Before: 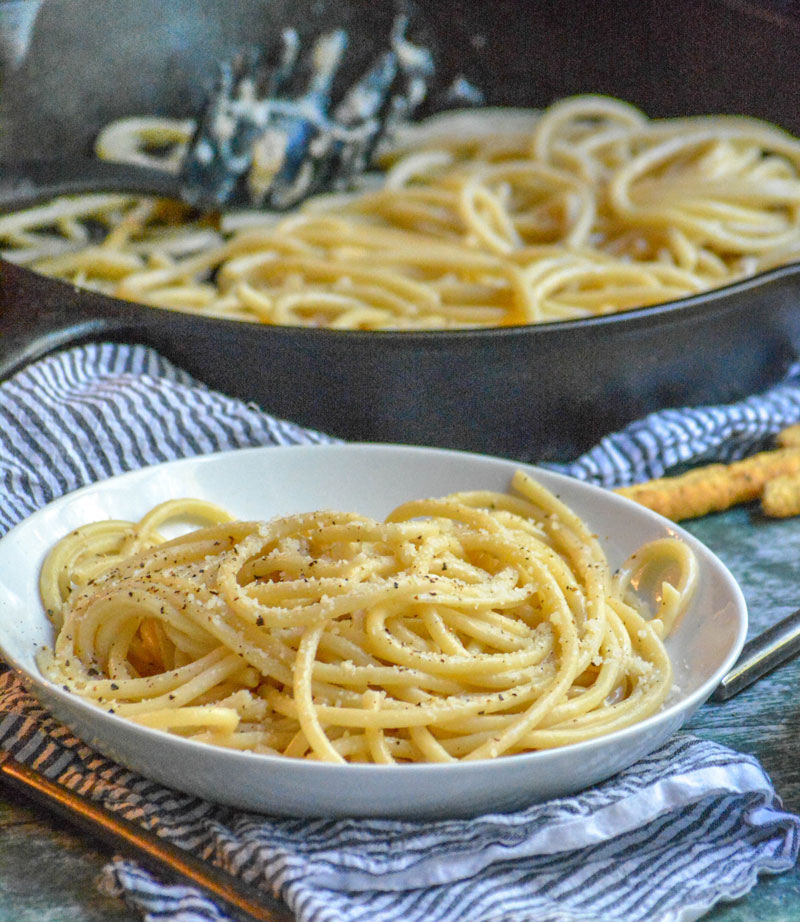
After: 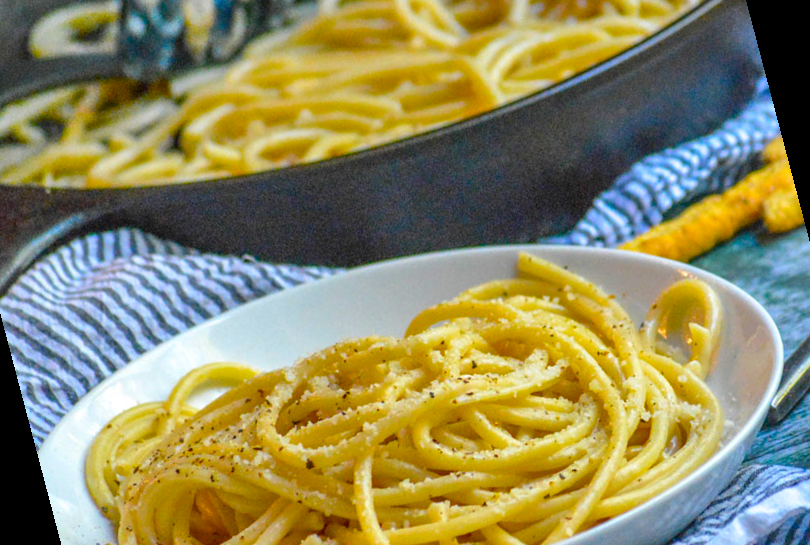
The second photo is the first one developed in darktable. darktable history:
white balance: emerald 1
rotate and perspective: rotation -14.8°, crop left 0.1, crop right 0.903, crop top 0.25, crop bottom 0.748
shadows and highlights: soften with gaussian
color balance rgb: linear chroma grading › global chroma 10%, perceptual saturation grading › global saturation 30%, global vibrance 10%
